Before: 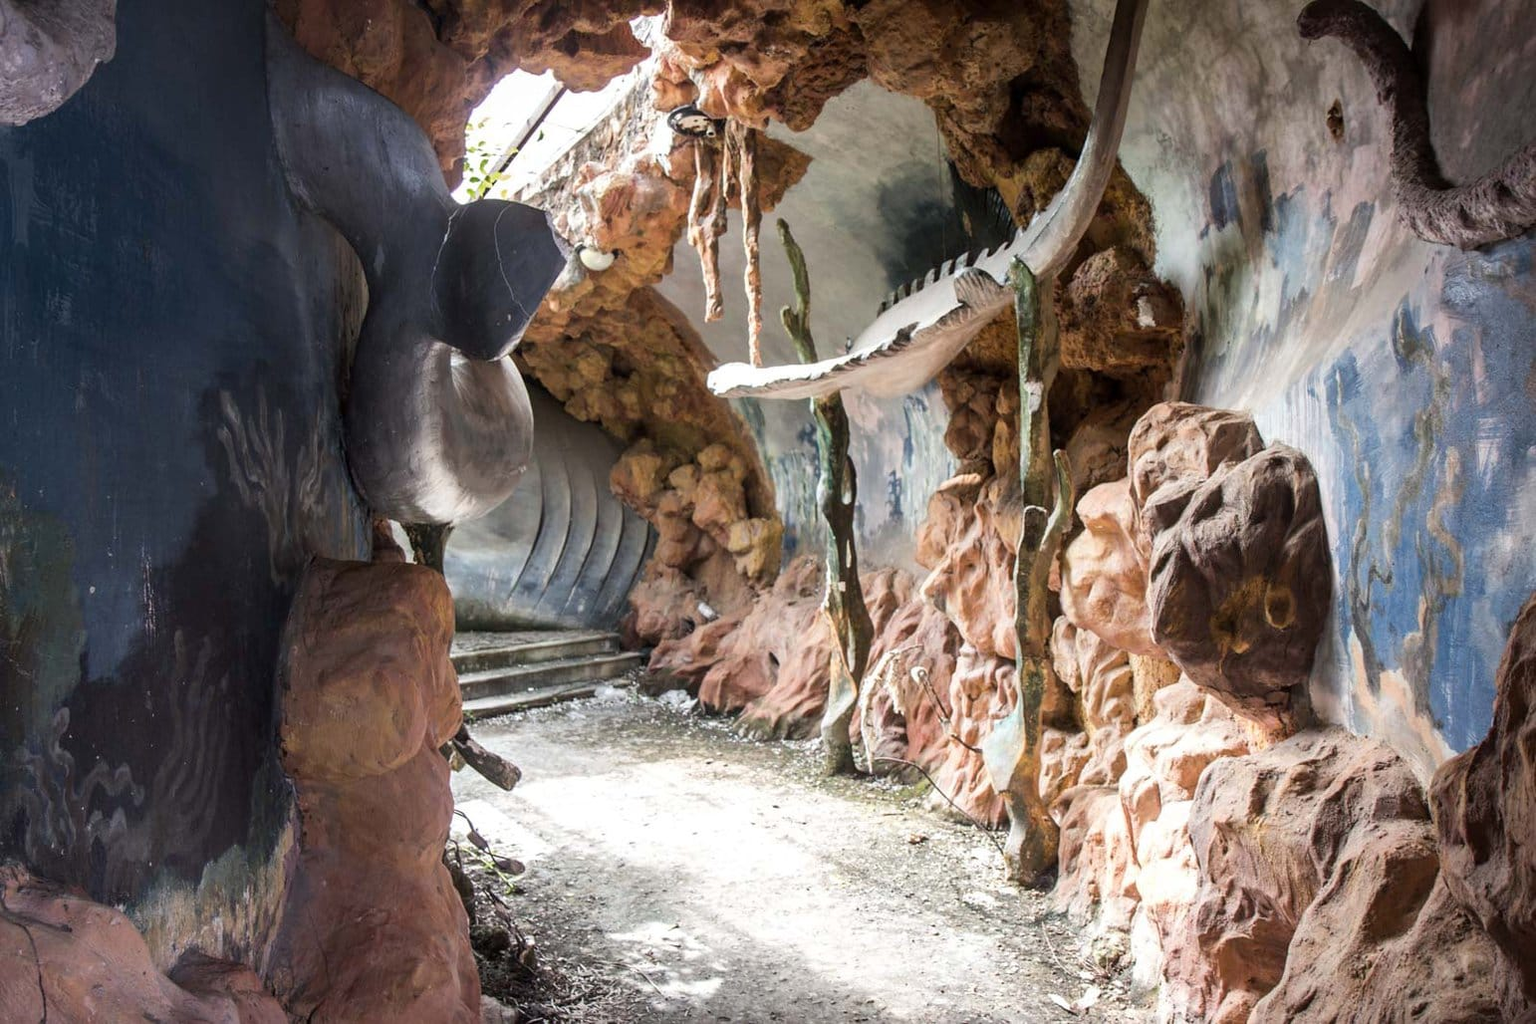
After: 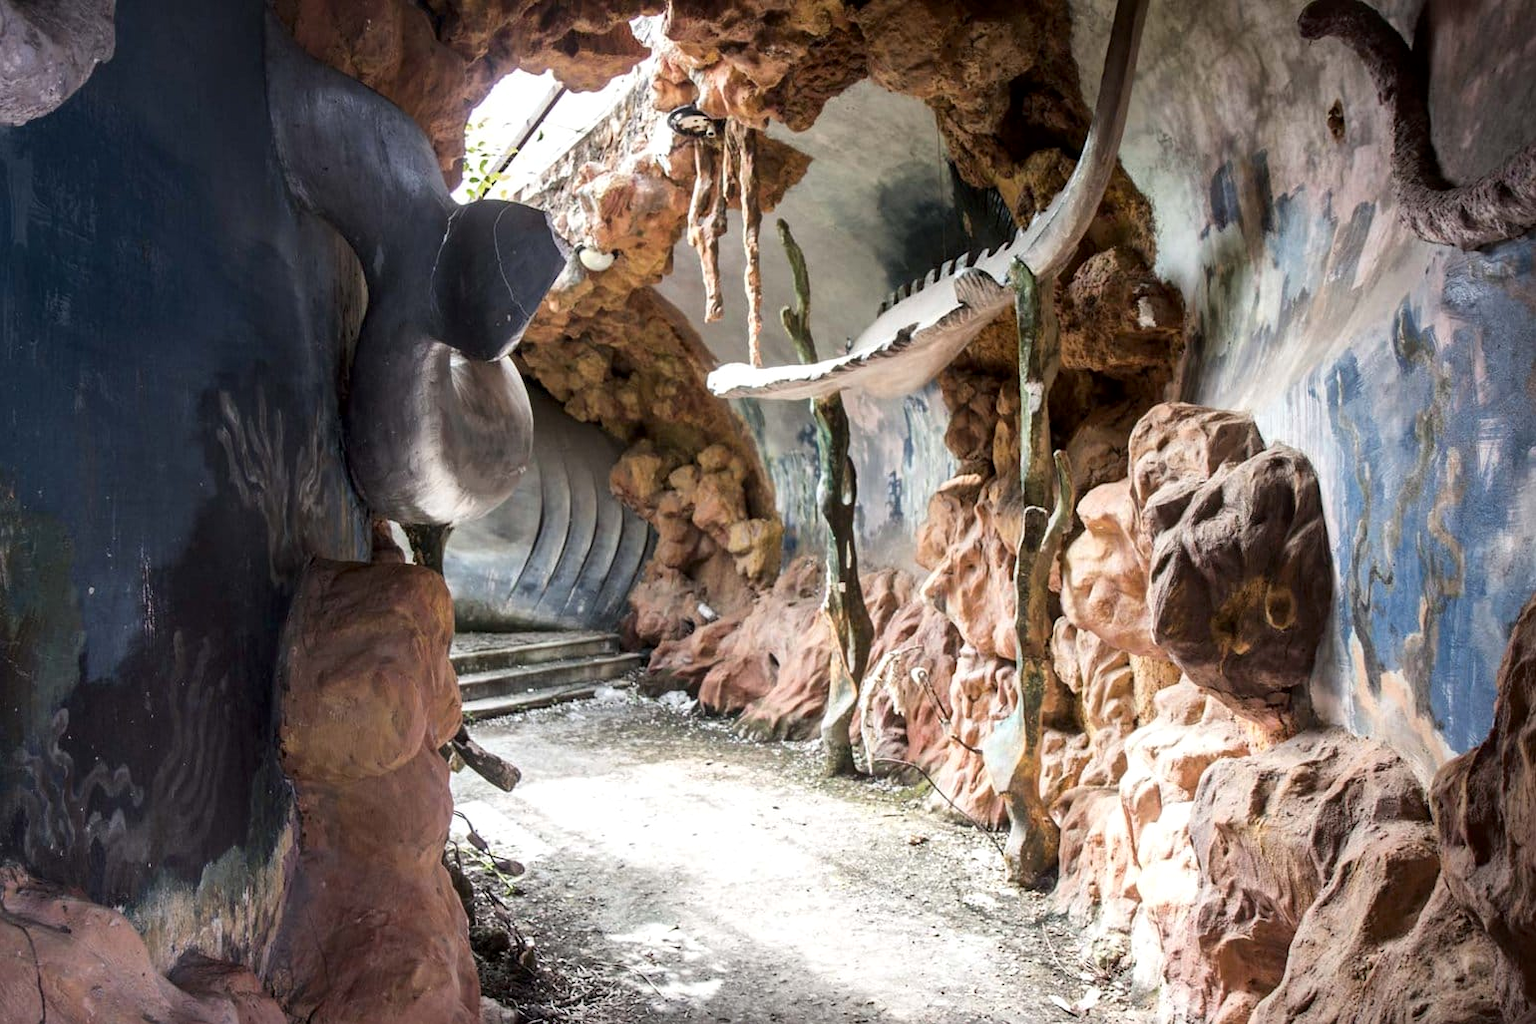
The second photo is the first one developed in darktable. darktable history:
local contrast: mode bilateral grid, contrast 20, coarseness 50, detail 120%, midtone range 0.2
crop and rotate: left 0.126%
shadows and highlights: shadows -30, highlights 30
